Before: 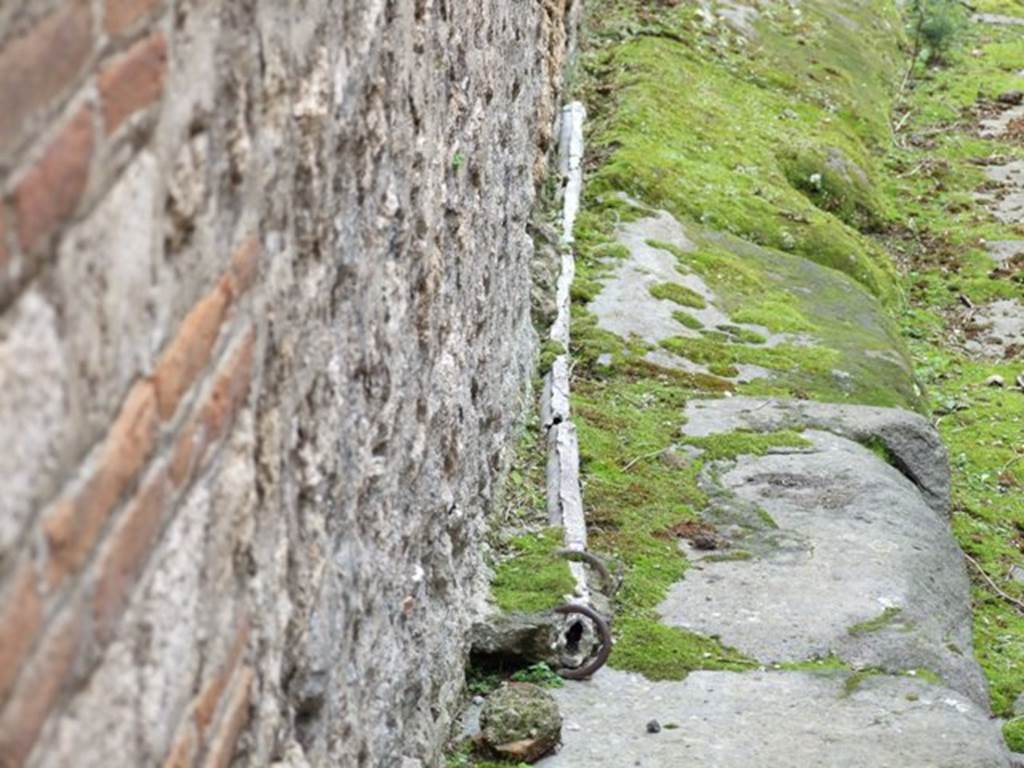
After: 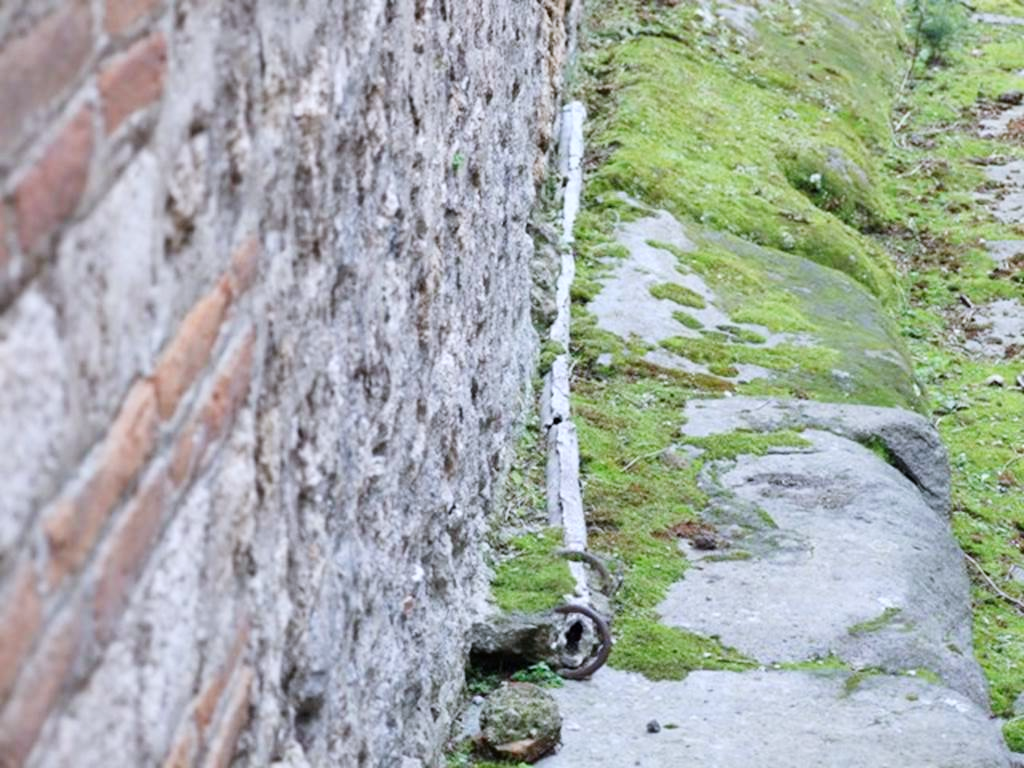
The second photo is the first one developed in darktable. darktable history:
tone curve: curves: ch0 [(0, 0) (0.071, 0.058) (0.266, 0.268) (0.498, 0.542) (0.766, 0.807) (1, 0.983)]; ch1 [(0, 0) (0.346, 0.307) (0.408, 0.387) (0.463, 0.465) (0.482, 0.493) (0.502, 0.499) (0.517, 0.502) (0.55, 0.548) (0.597, 0.61) (0.651, 0.698) (1, 1)]; ch2 [(0, 0) (0.346, 0.34) (0.434, 0.46) (0.485, 0.494) (0.5, 0.498) (0.517, 0.506) (0.526, 0.539) (0.583, 0.603) (0.625, 0.659) (1, 1)], preserve colors none
color calibration: illuminant as shot in camera, x 0.37, y 0.382, temperature 4313.41 K
